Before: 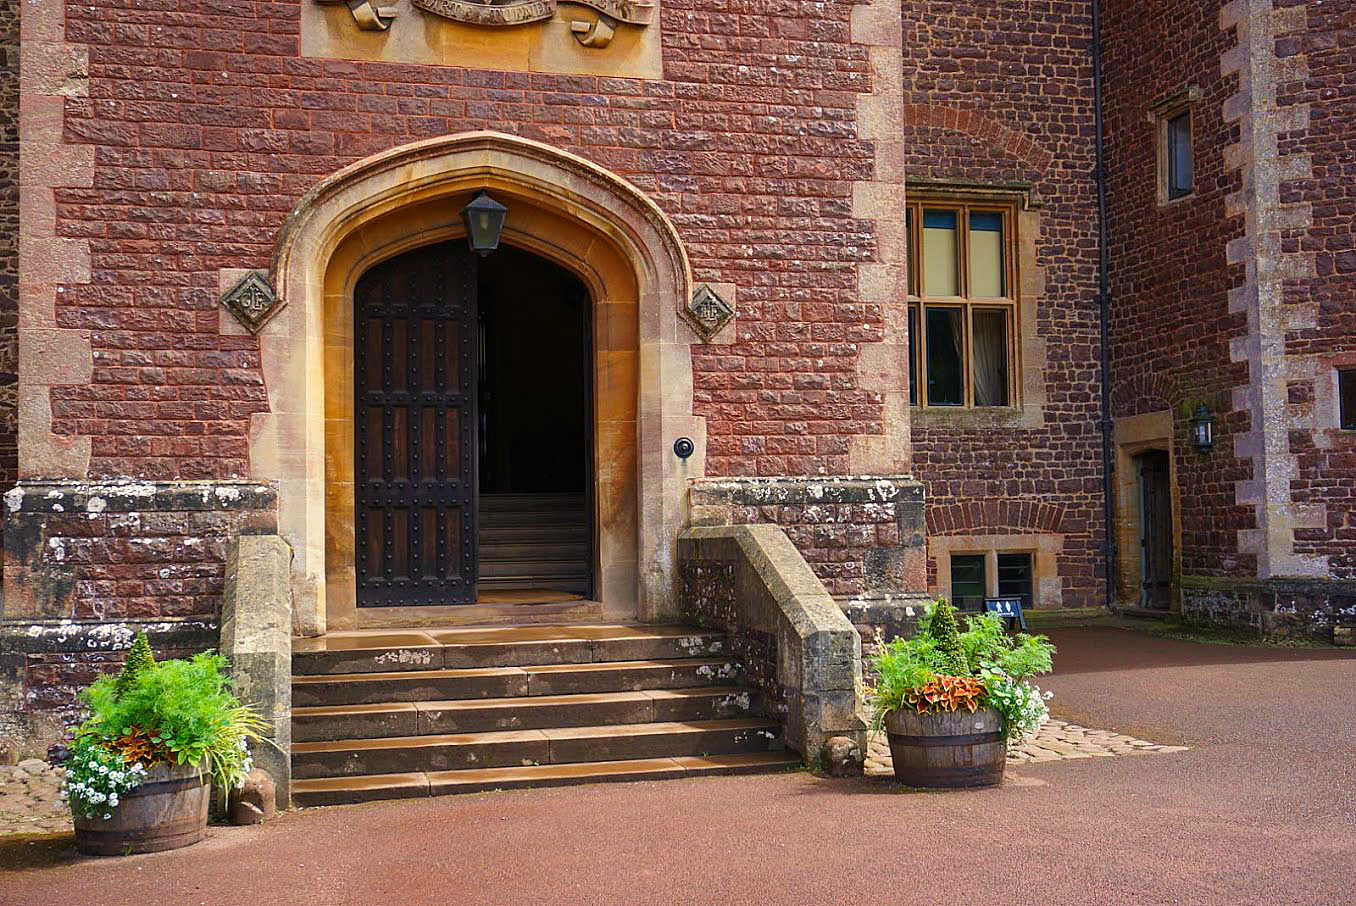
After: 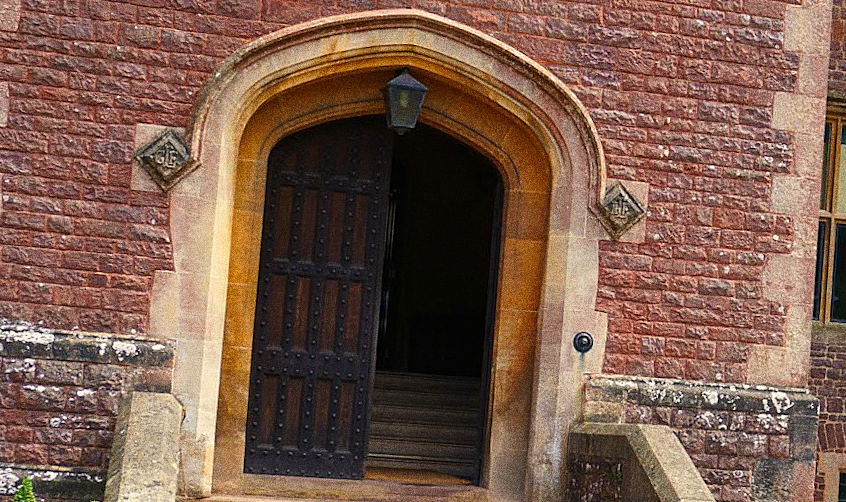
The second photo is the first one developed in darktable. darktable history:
grain: coarseness 10.62 ISO, strength 55.56%
crop and rotate: angle -4.99°, left 2.122%, top 6.945%, right 27.566%, bottom 30.519%
